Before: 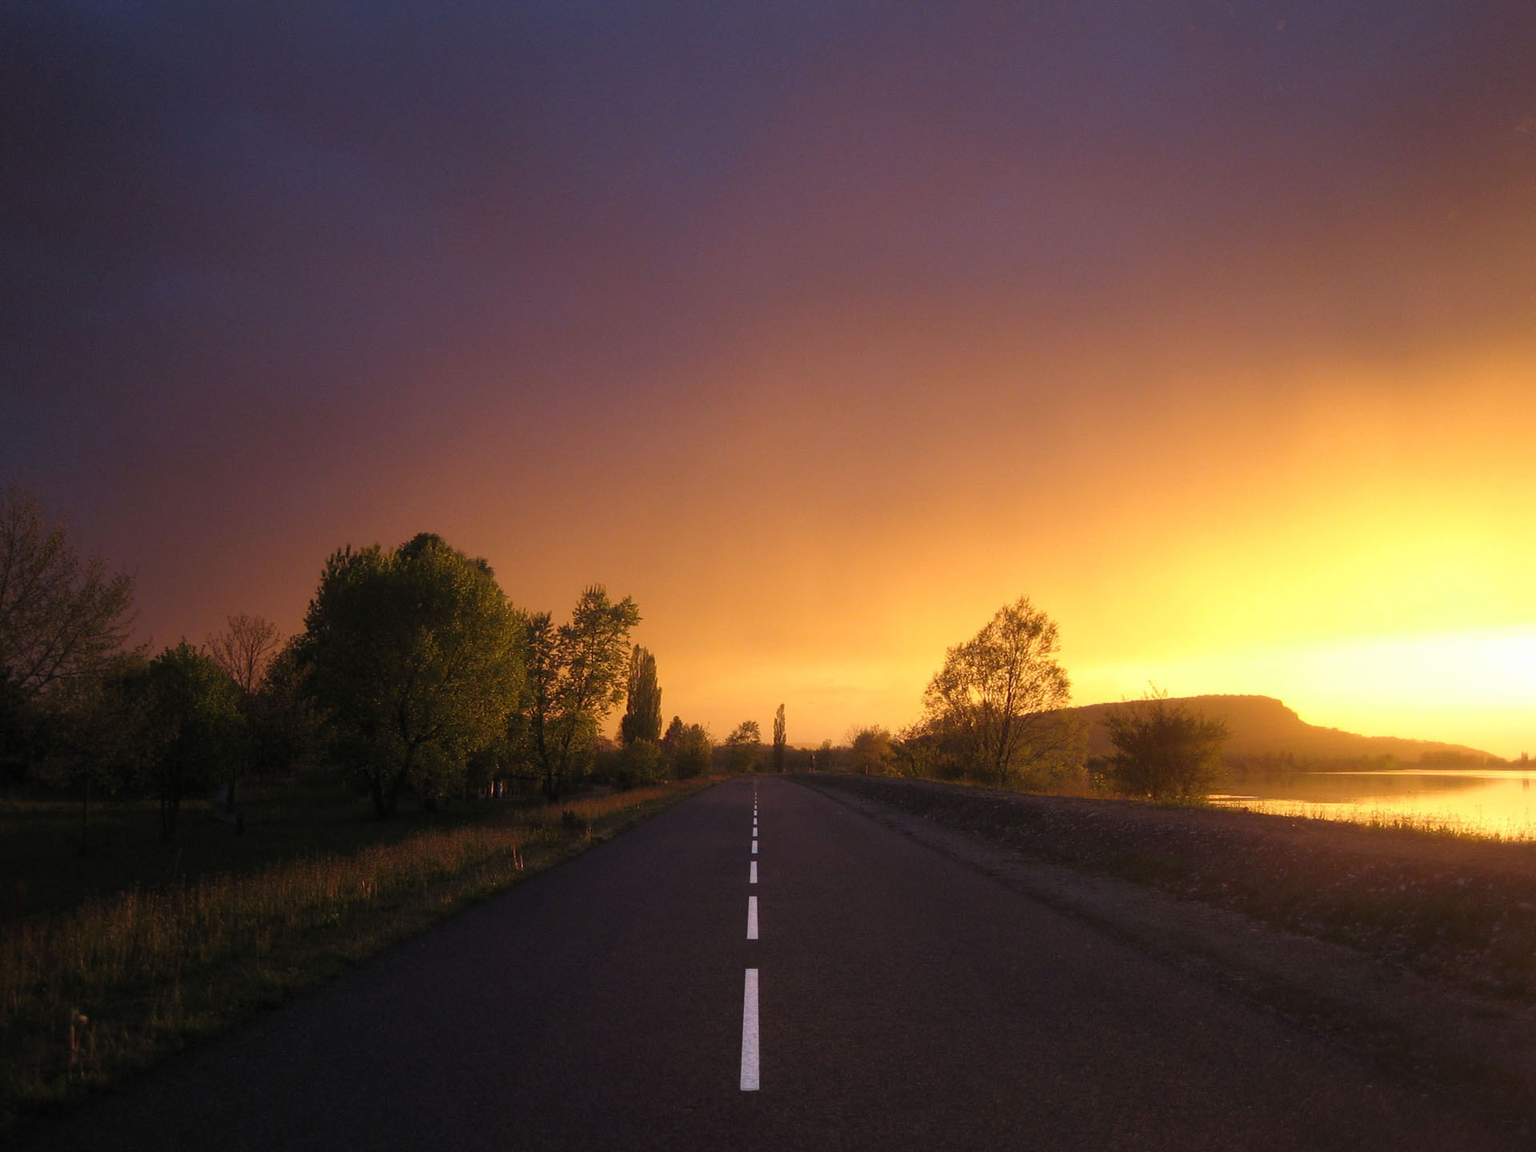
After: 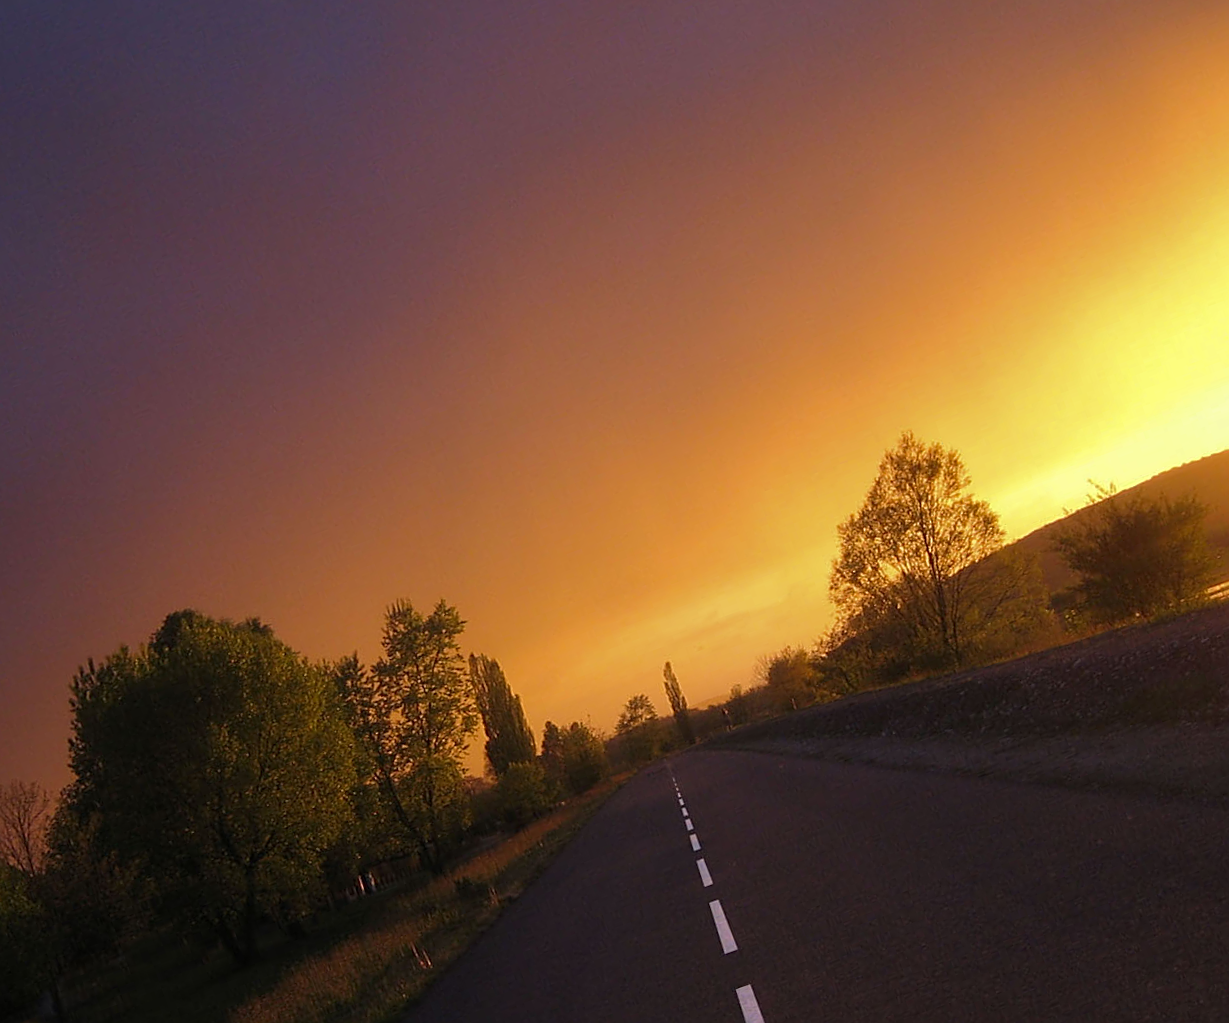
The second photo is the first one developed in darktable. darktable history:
crop and rotate: angle 19.77°, left 6.821%, right 4.044%, bottom 1.067%
tone curve: curves: ch0 [(0, 0) (0.568, 0.517) (0.8, 0.717) (1, 1)], color space Lab, independent channels, preserve colors none
sharpen: on, module defaults
